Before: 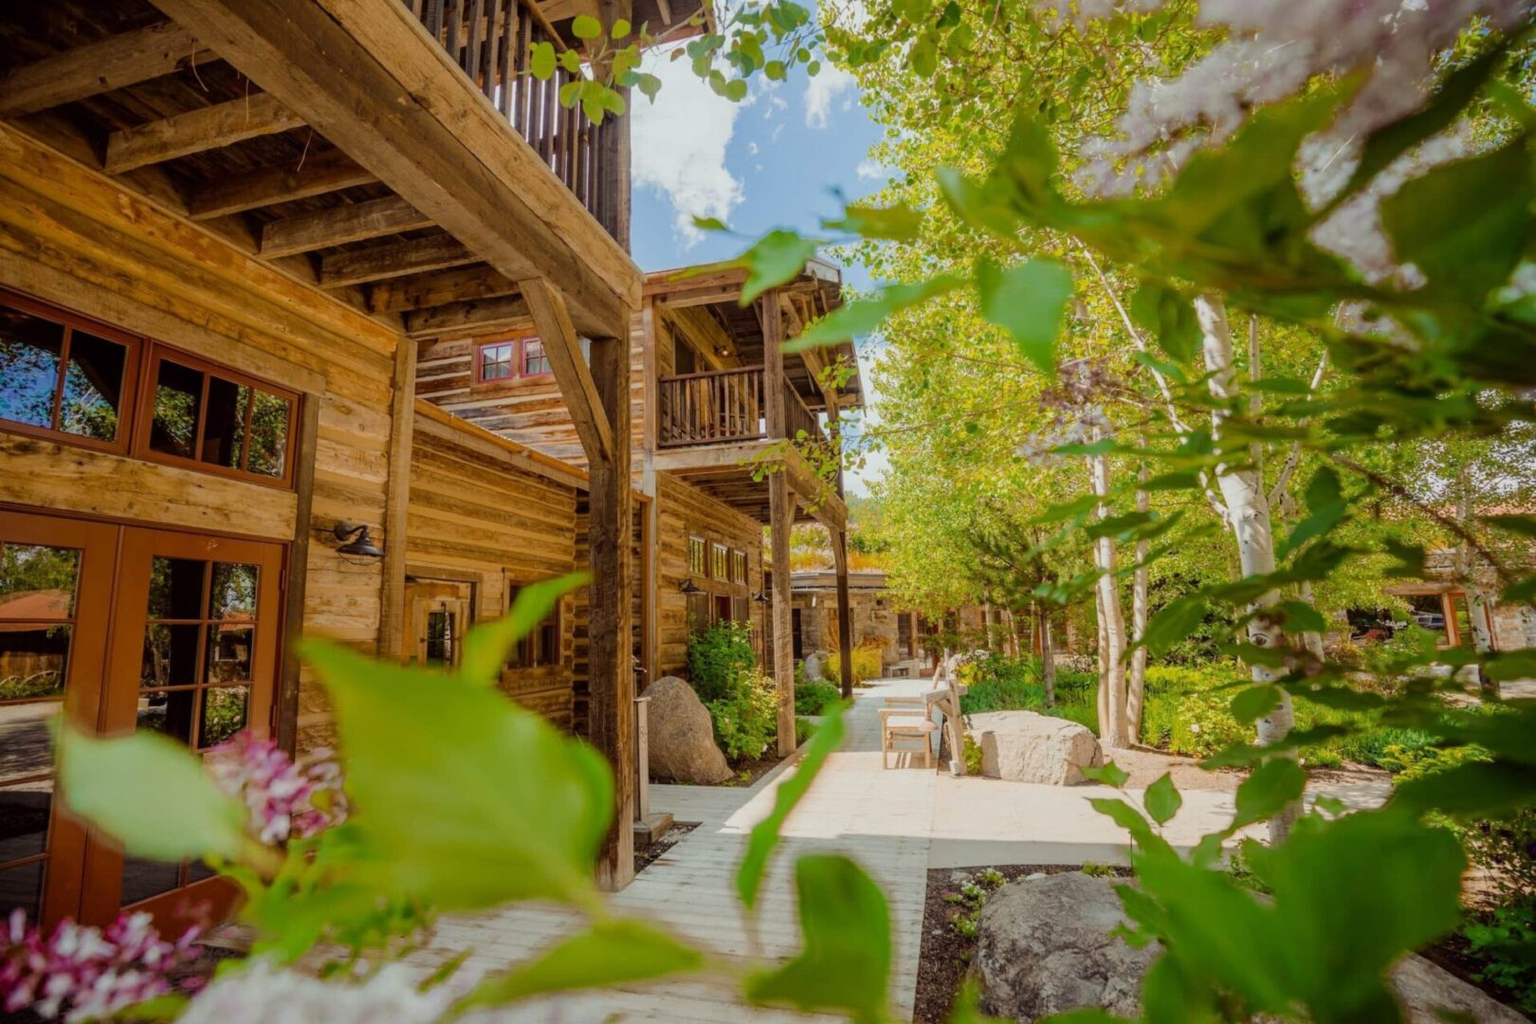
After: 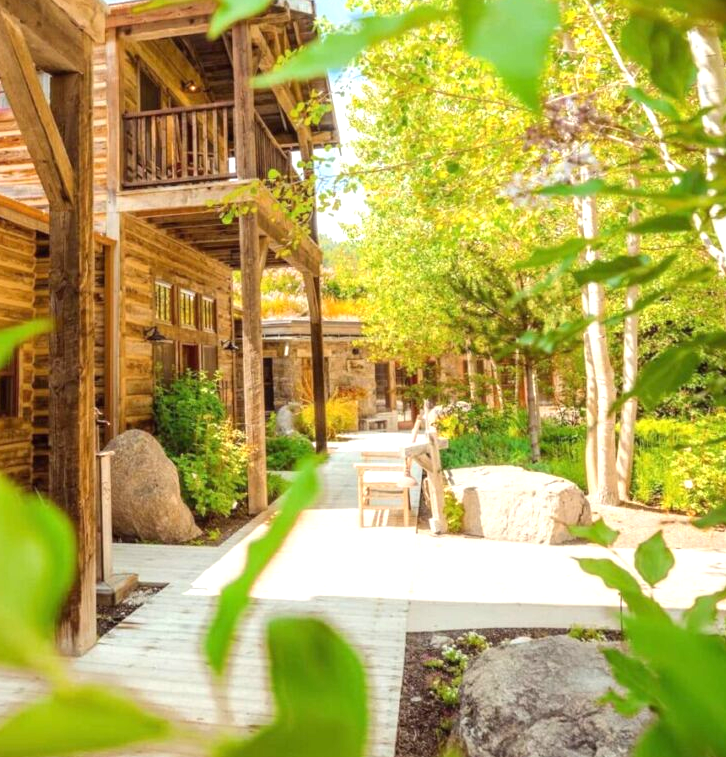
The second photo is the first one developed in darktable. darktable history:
crop: left 35.337%, top 26.37%, right 19.821%, bottom 3.451%
exposure: black level correction 0, exposure 1 EV, compensate highlight preservation false
